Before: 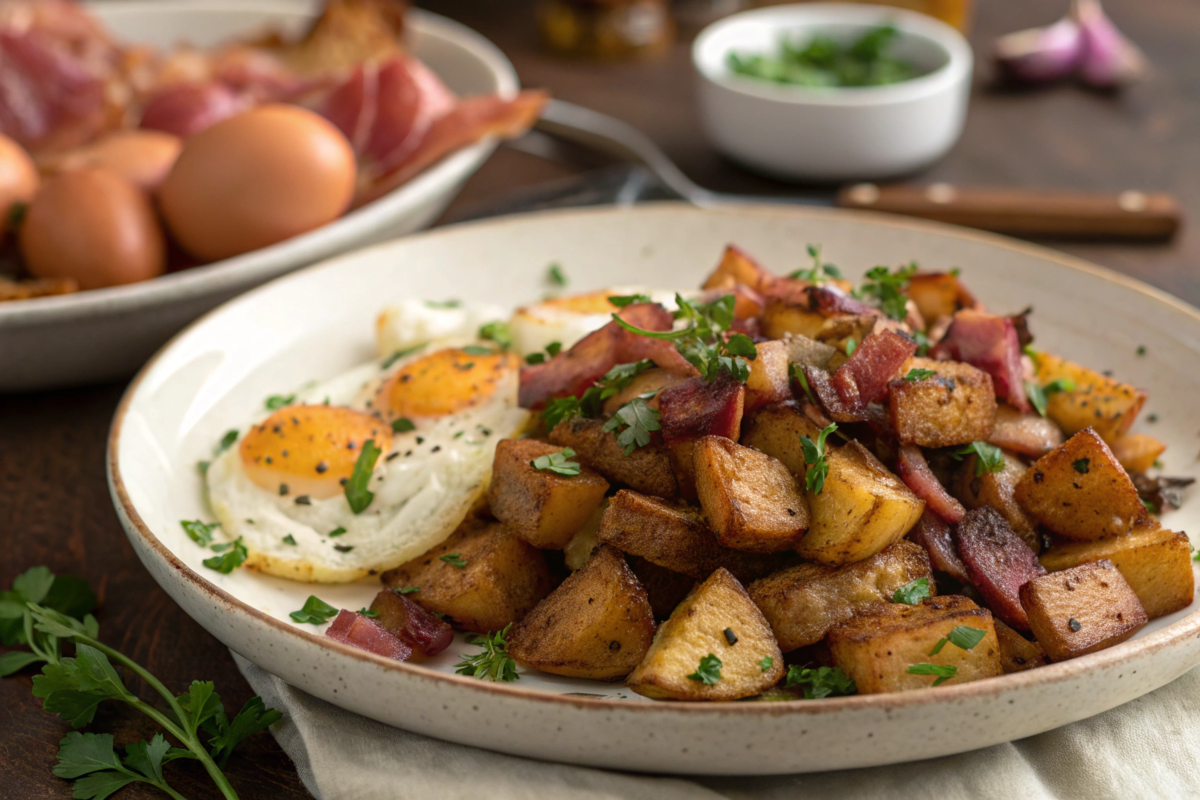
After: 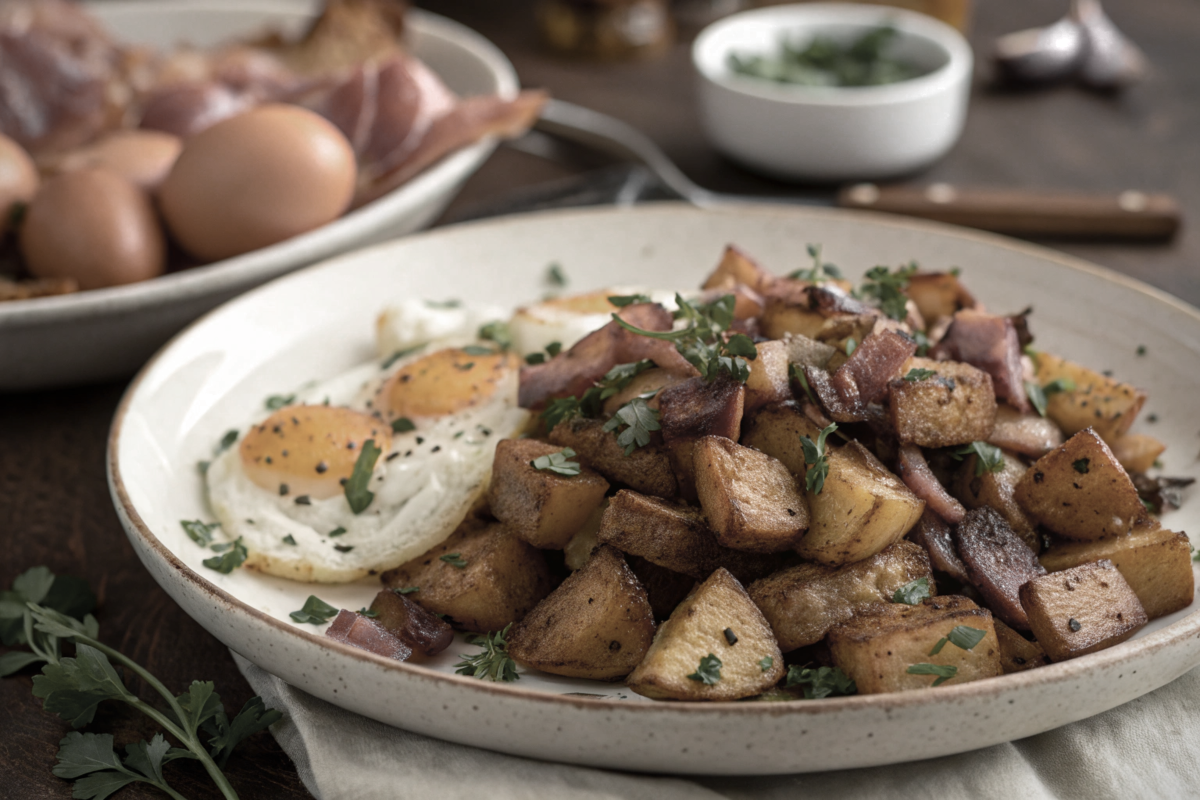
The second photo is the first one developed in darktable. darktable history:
color zones: curves: ch0 [(0, 0.613) (0.01, 0.613) (0.245, 0.448) (0.498, 0.529) (0.642, 0.665) (0.879, 0.777) (0.99, 0.613)]; ch1 [(0, 0.035) (0.121, 0.189) (0.259, 0.197) (0.415, 0.061) (0.589, 0.022) (0.732, 0.022) (0.857, 0.026) (0.991, 0.053)]
contrast brightness saturation: contrast 0.094, saturation 0.284
shadows and highlights: radius 126.74, shadows 30.54, highlights -30.89, low approximation 0.01, soften with gaussian
vignetting: fall-off radius 60.96%, brightness -0.591, saturation 0
